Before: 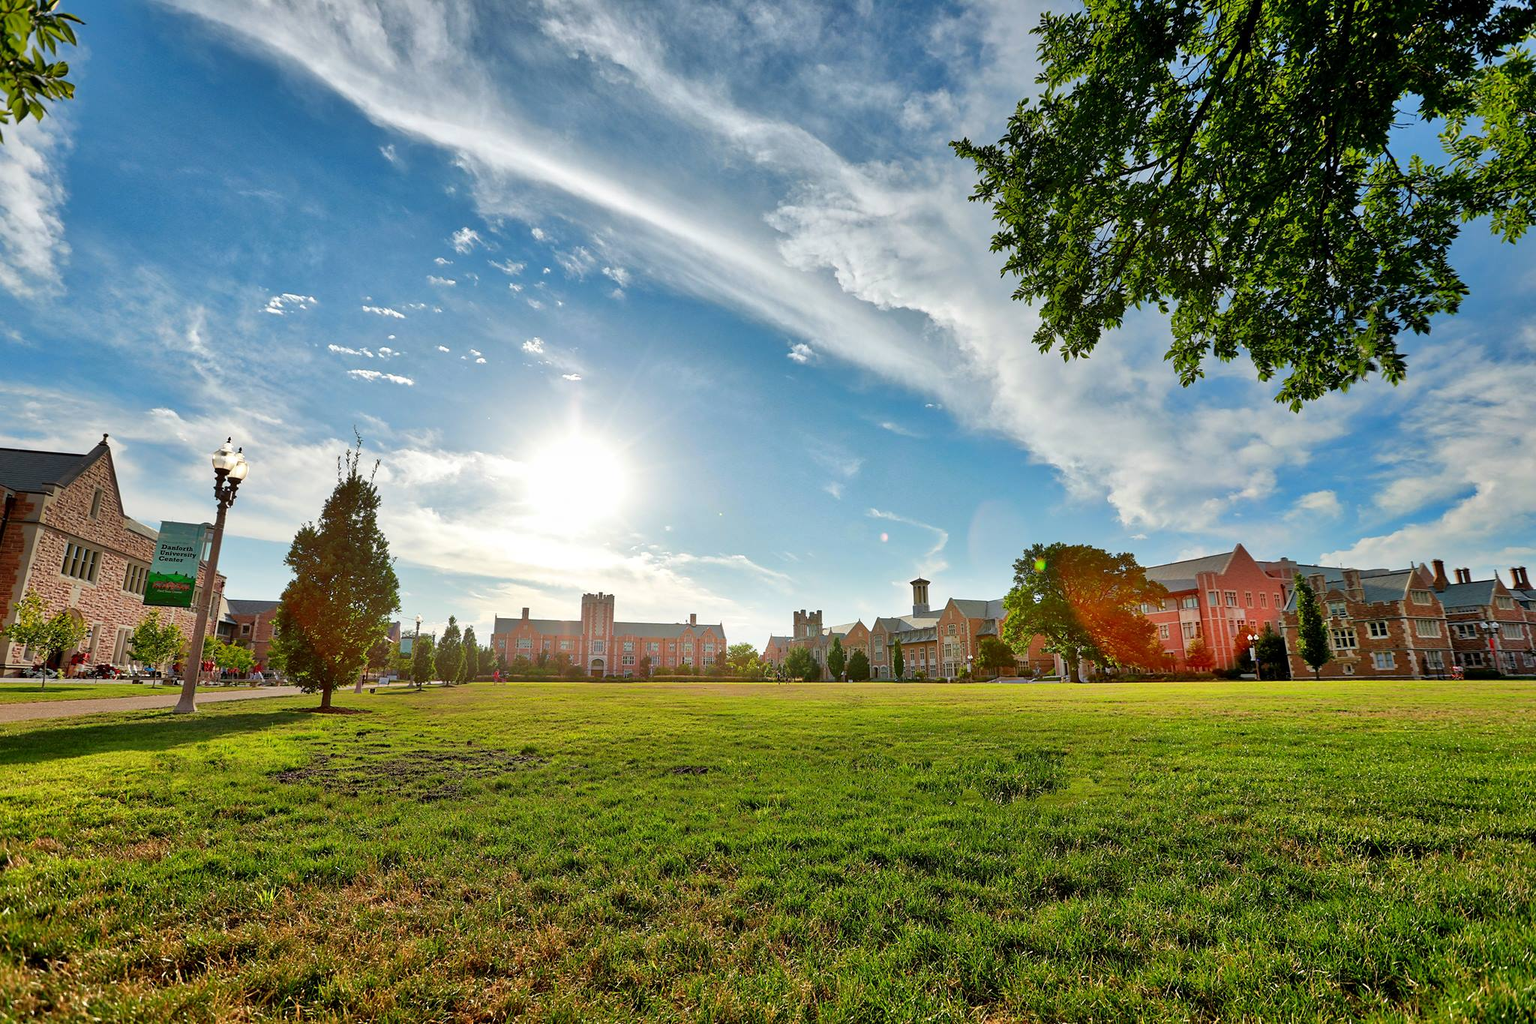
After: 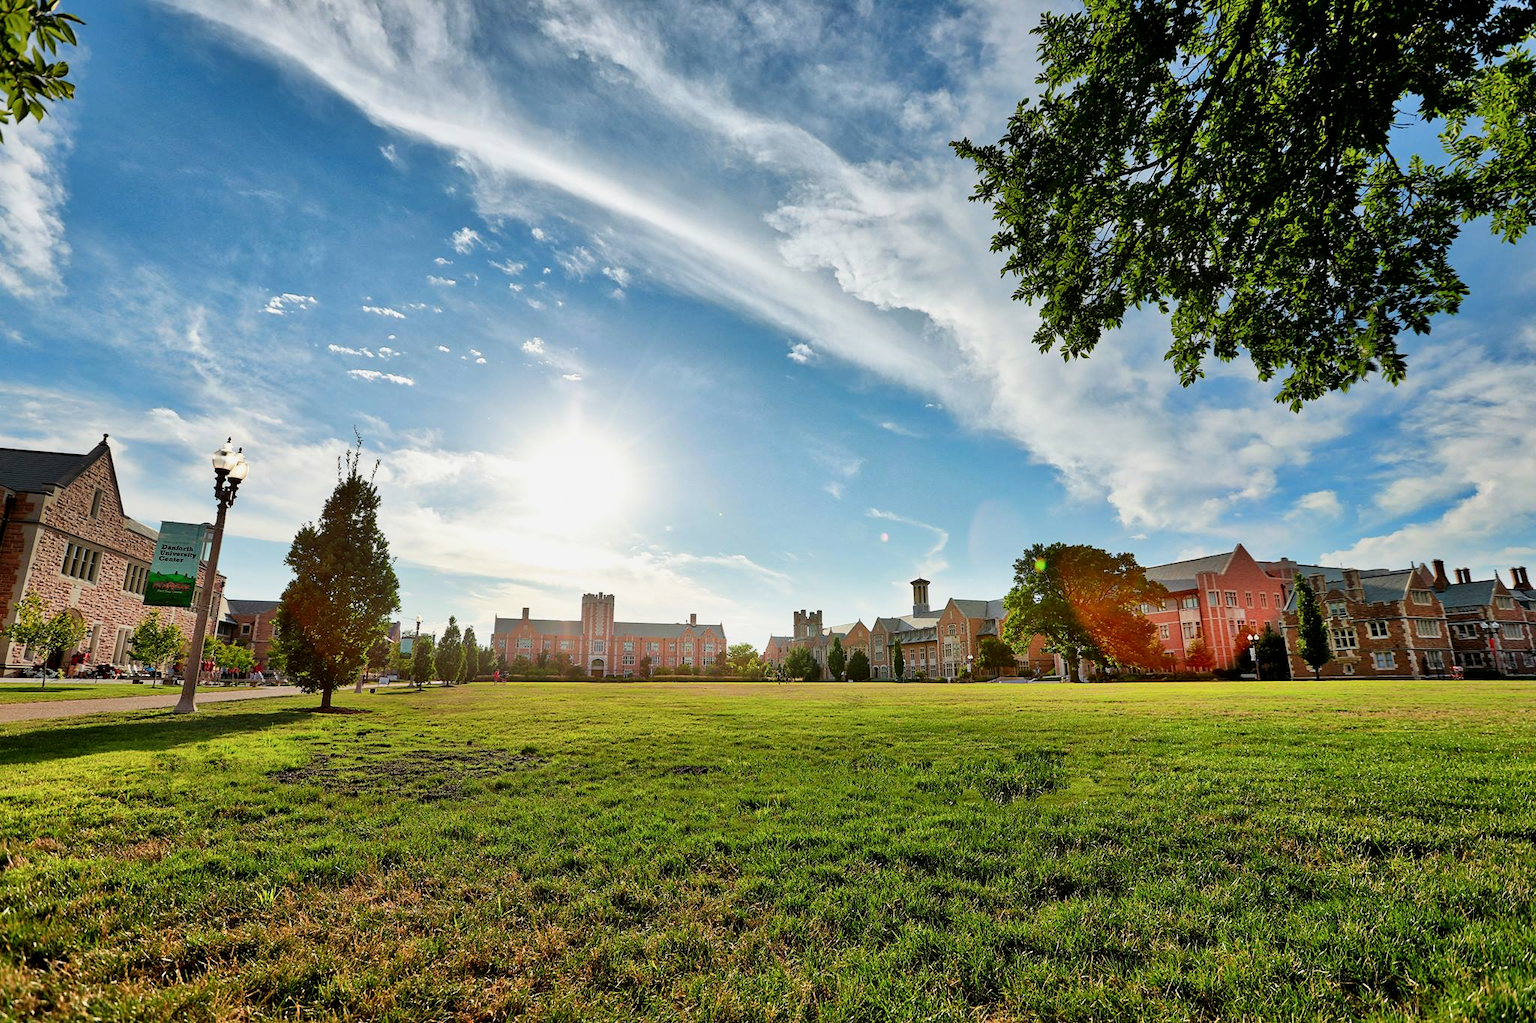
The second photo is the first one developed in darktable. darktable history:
filmic rgb: black relative exposure -8.07 EV, white relative exposure 3 EV, hardness 5.43, contrast 1.242, contrast in shadows safe
